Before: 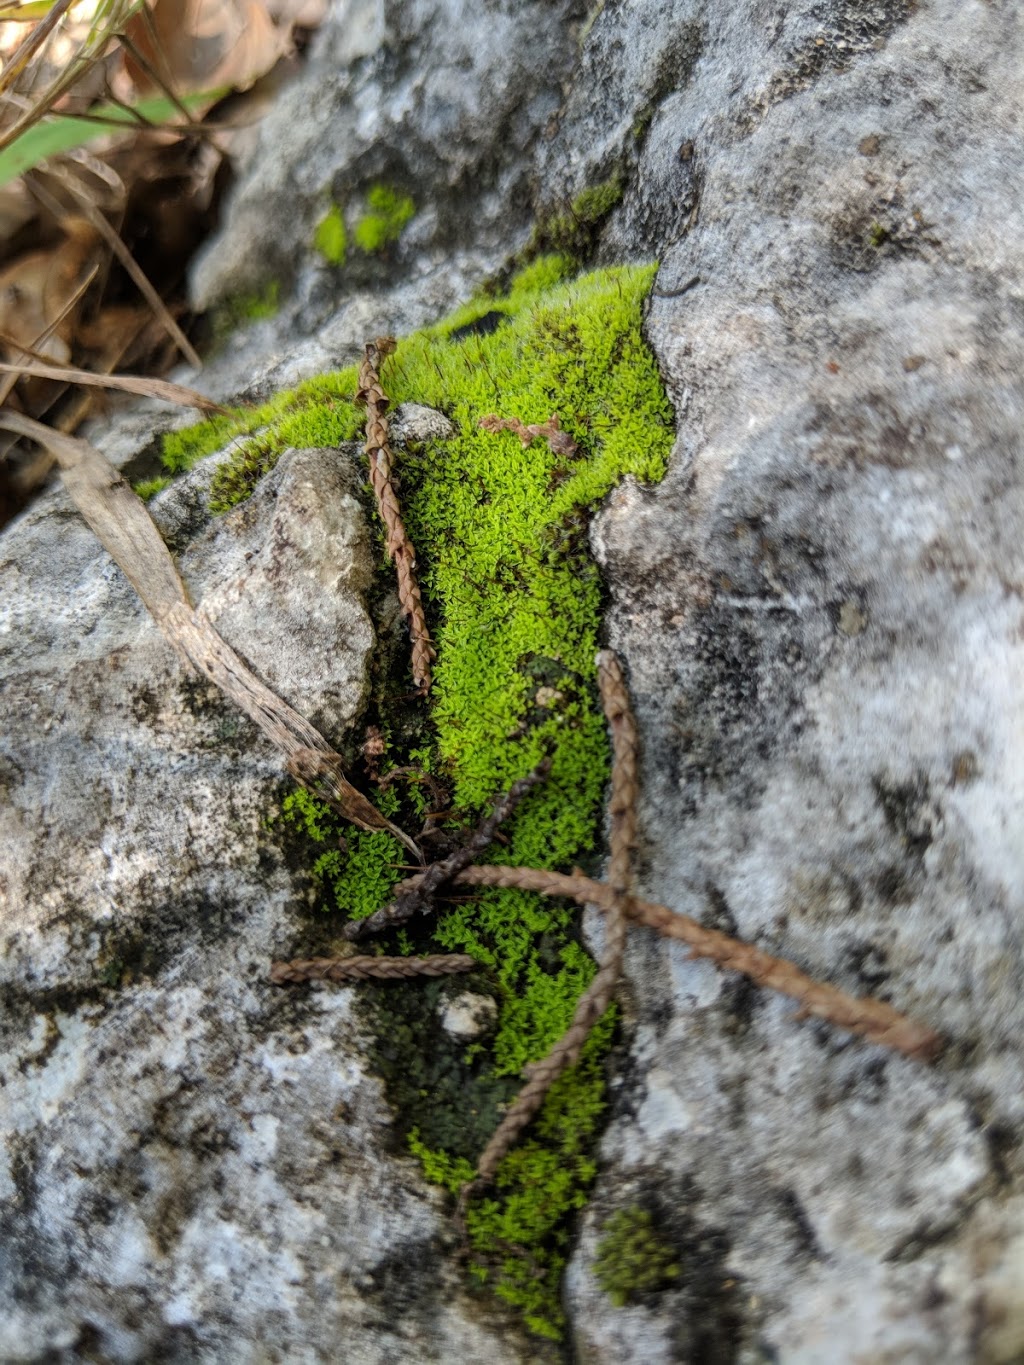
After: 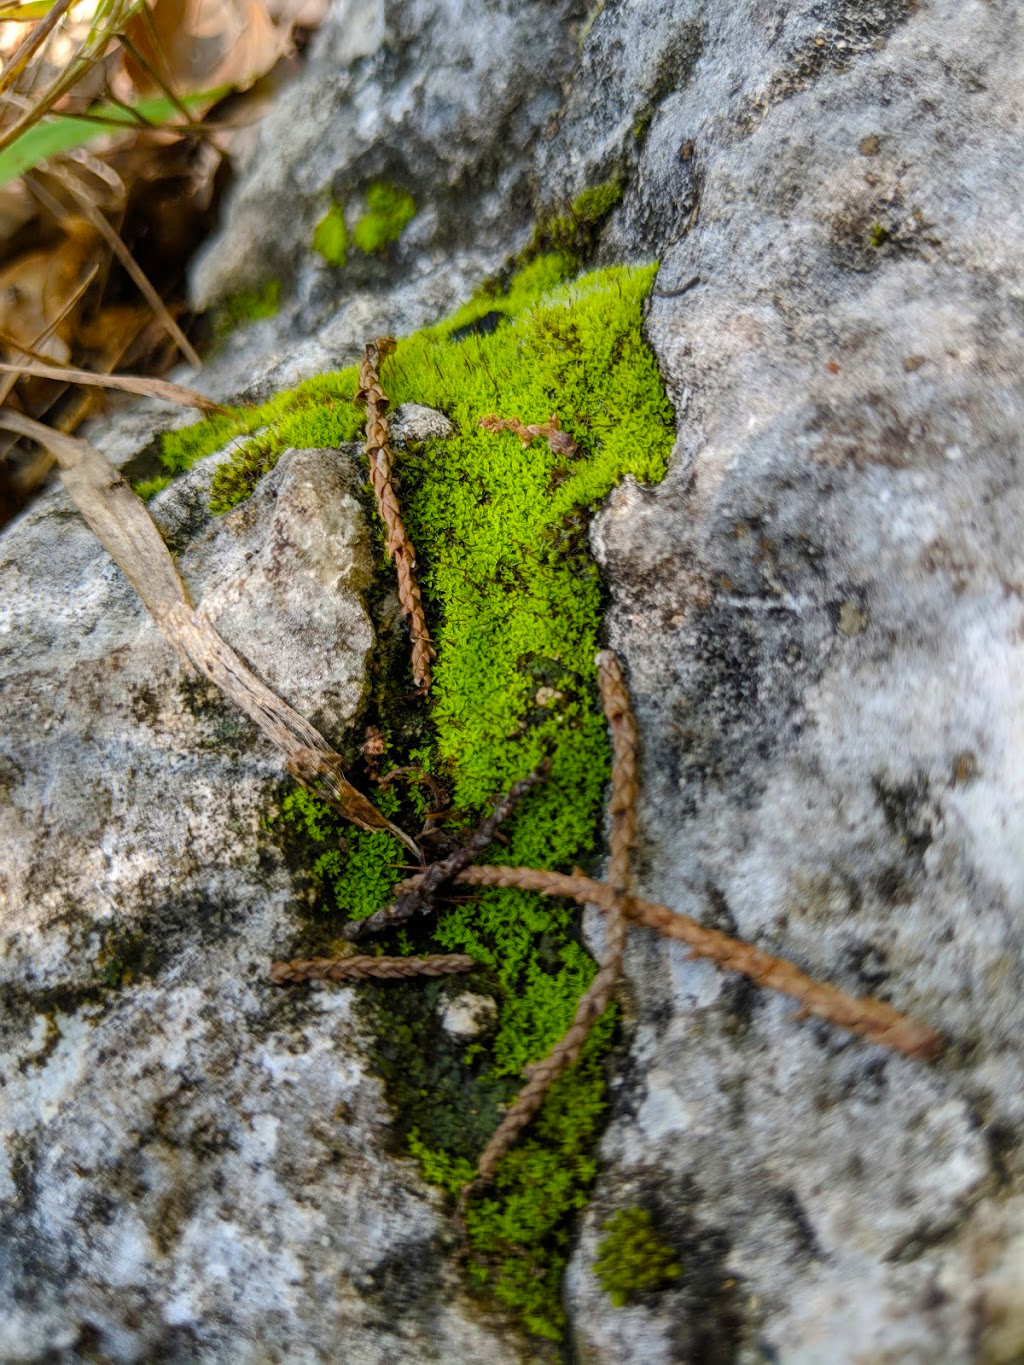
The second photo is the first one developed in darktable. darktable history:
color balance rgb: highlights gain › chroma 0.19%, highlights gain › hue 332.43°, perceptual saturation grading › global saturation 20%, perceptual saturation grading › highlights 1.57%, perceptual saturation grading › shadows 49.663%
